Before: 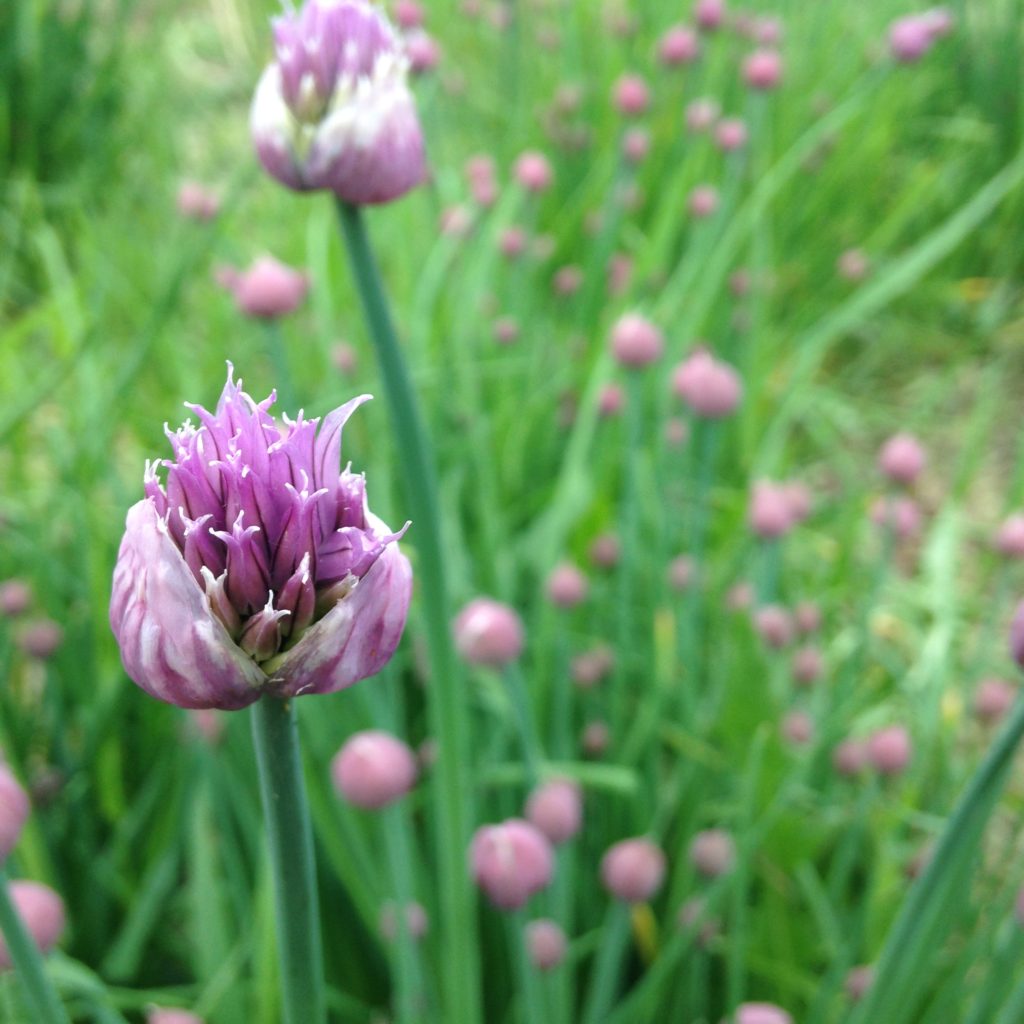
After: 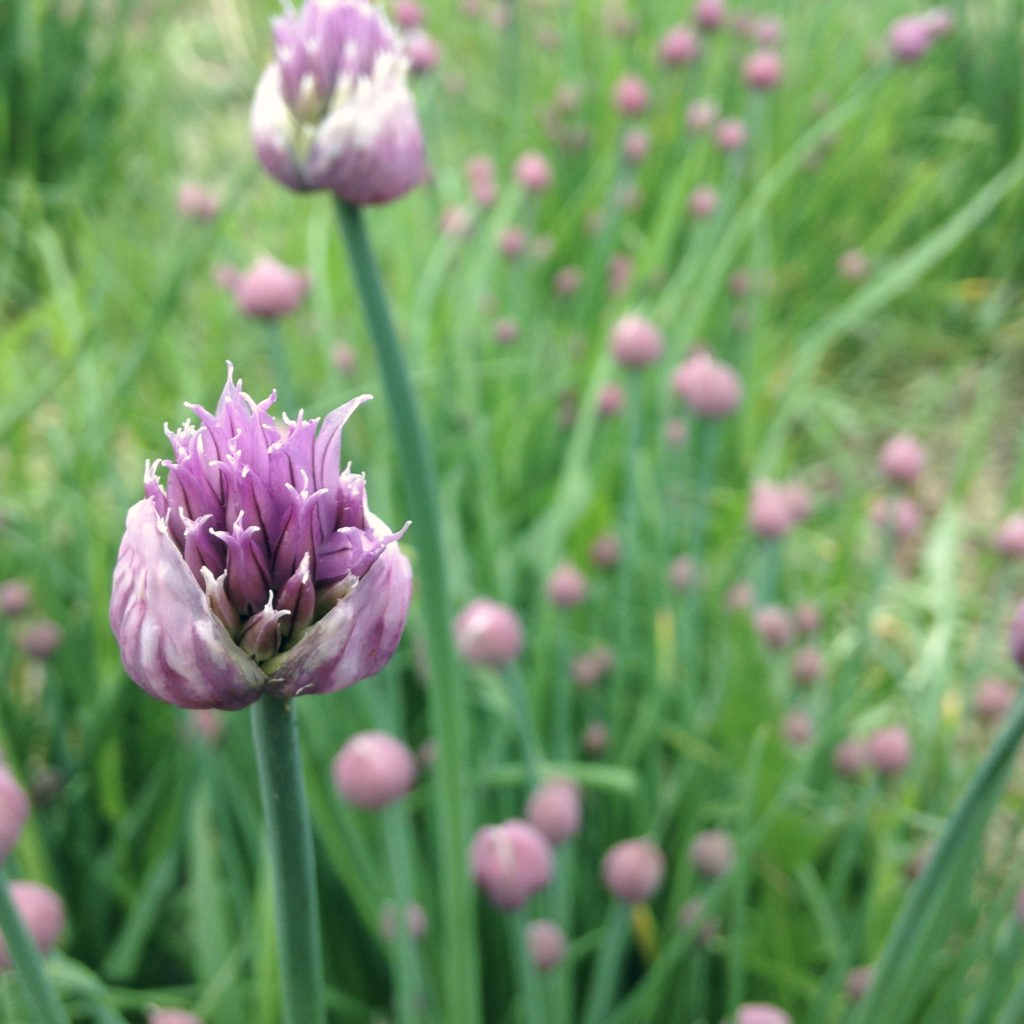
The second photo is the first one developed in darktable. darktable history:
color correction: highlights a* 2.76, highlights b* 5.02, shadows a* -1.77, shadows b* -4.95, saturation 0.824
